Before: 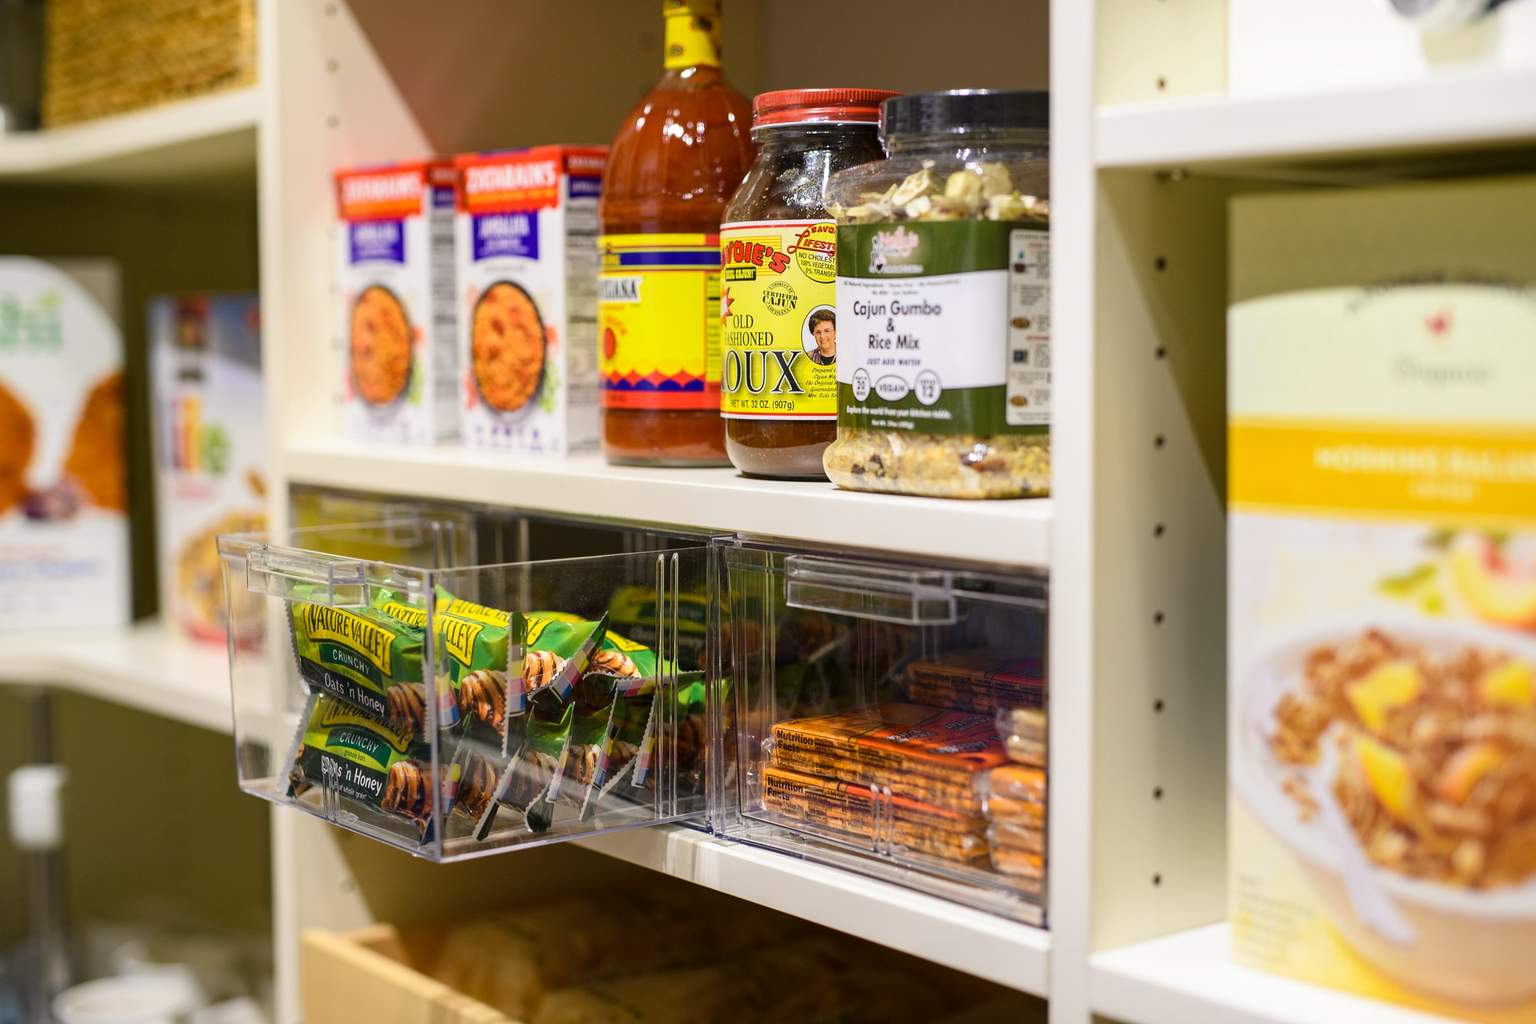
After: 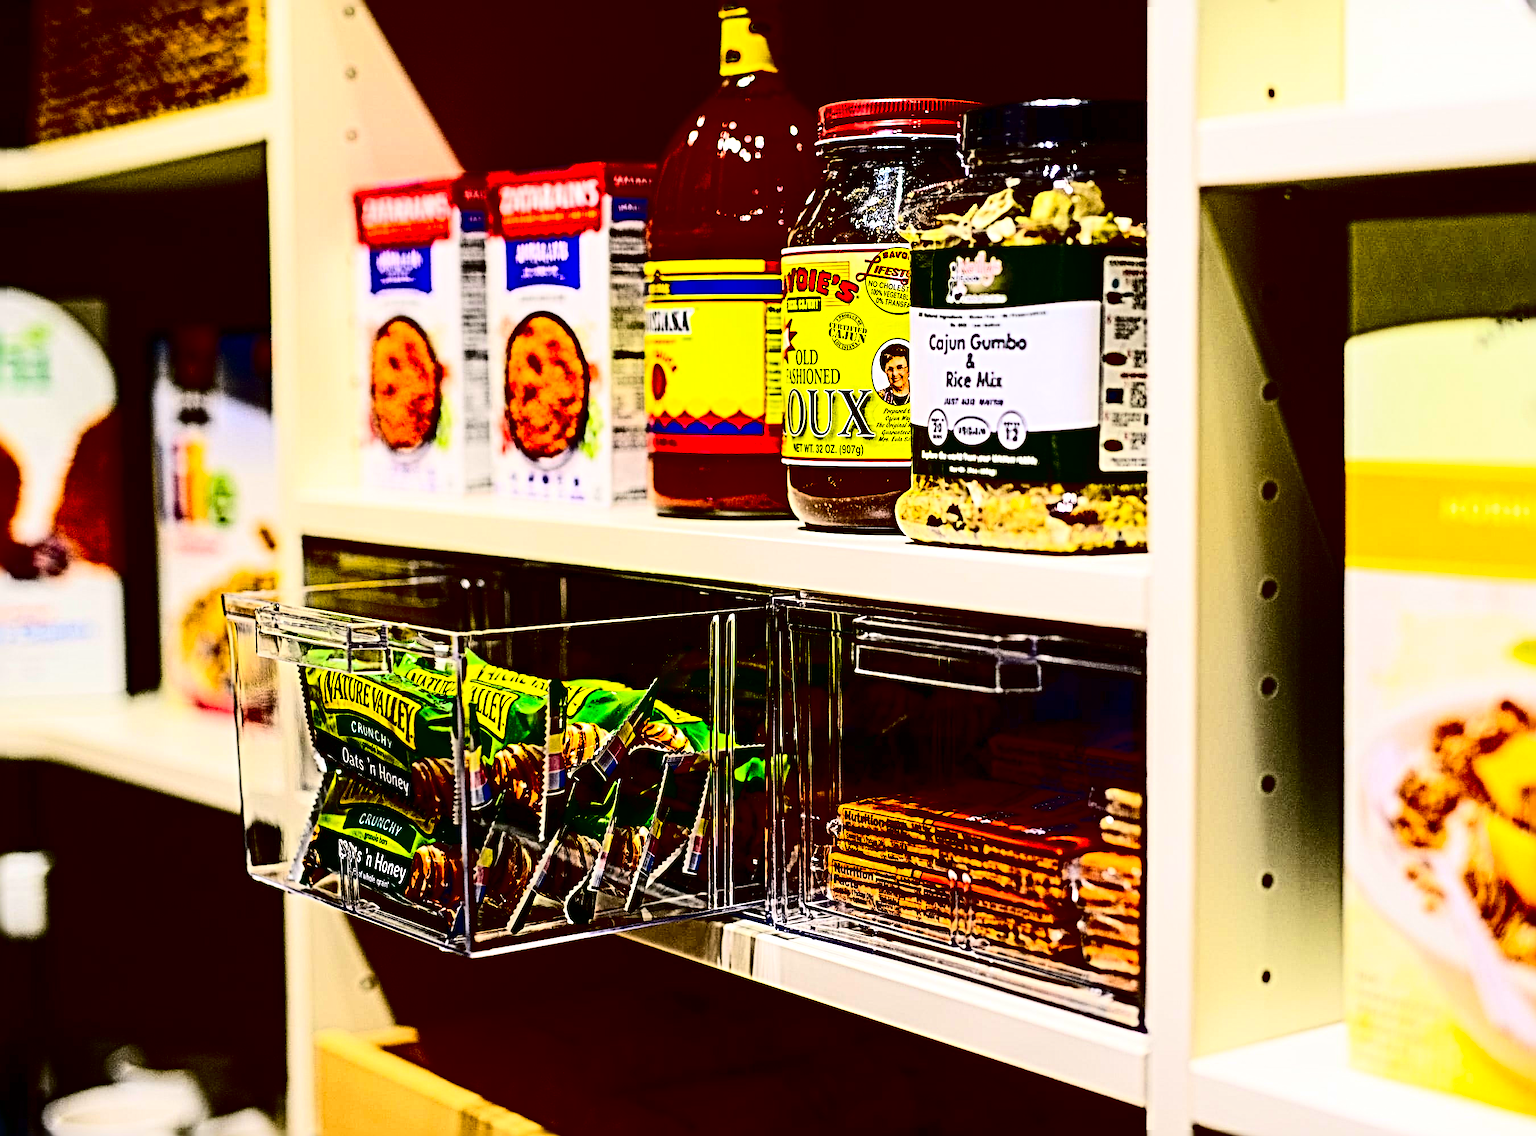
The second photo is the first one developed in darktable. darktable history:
contrast brightness saturation: contrast 0.77, brightness -1, saturation 1
sharpen: radius 6.3, amount 1.8, threshold 0
crop and rotate: left 1.088%, right 8.807%
tone equalizer: on, module defaults
